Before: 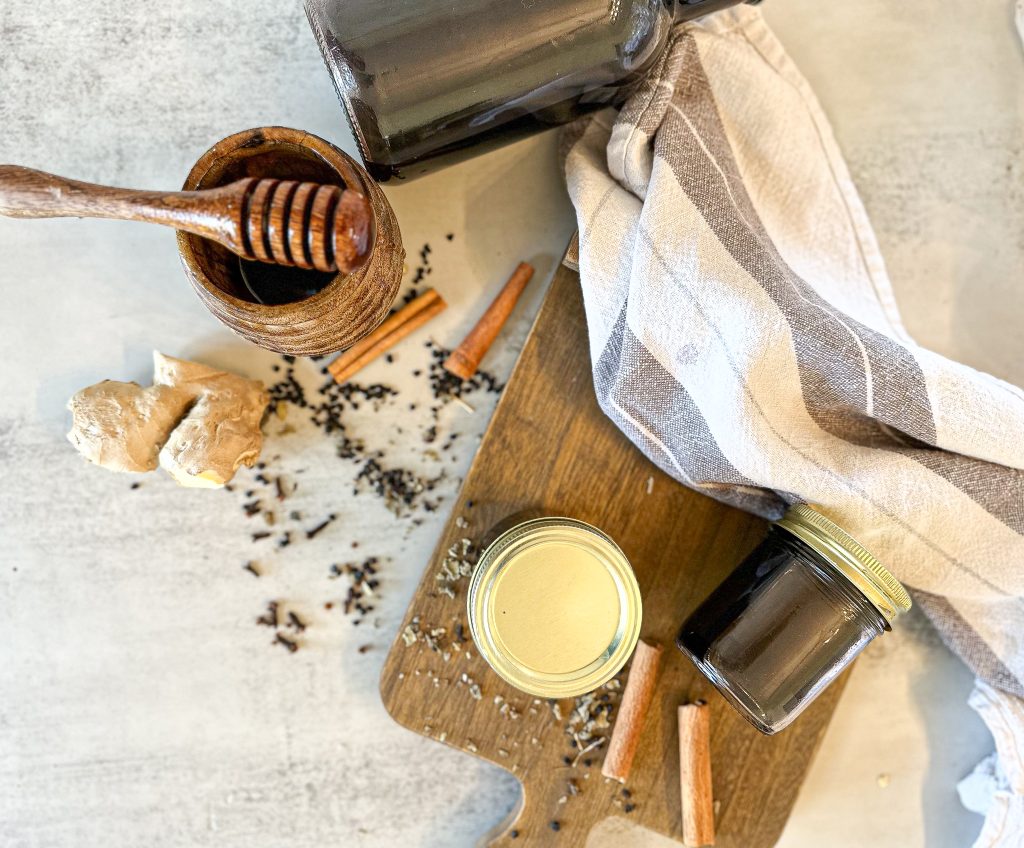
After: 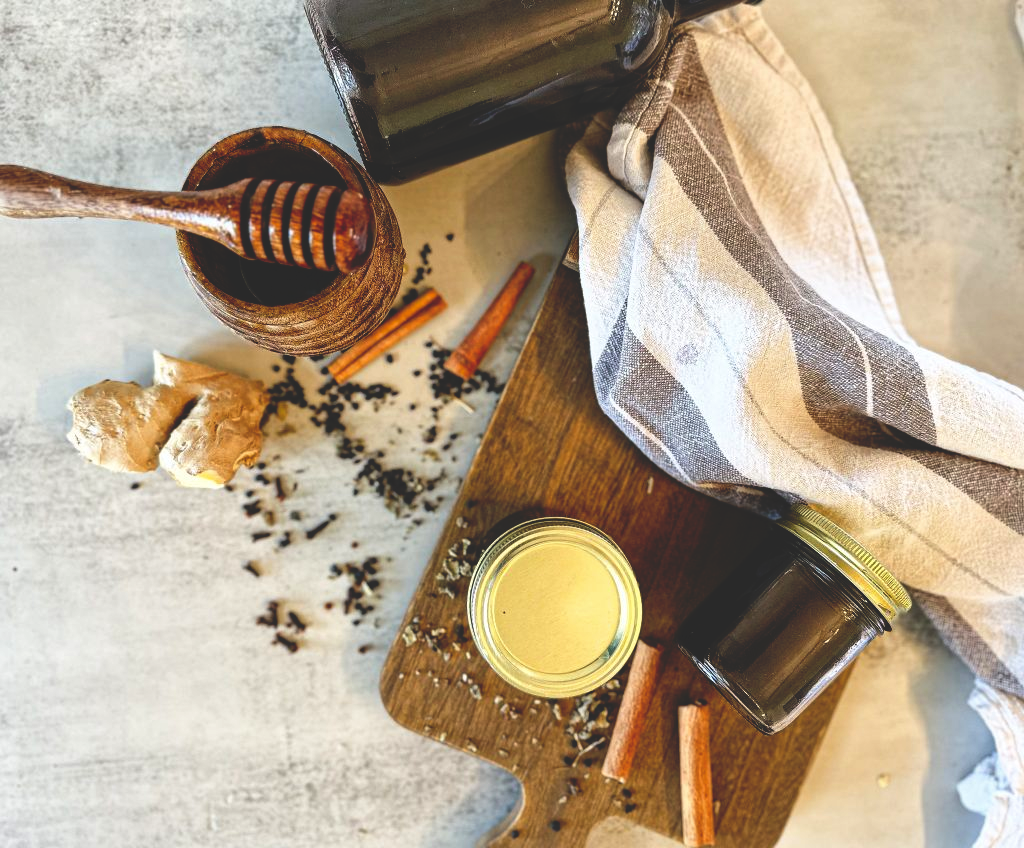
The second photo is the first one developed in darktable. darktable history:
base curve: curves: ch0 [(0, 0.02) (0.083, 0.036) (1, 1)], preserve colors none
shadows and highlights: radius 125.46, shadows 21.19, highlights -21.19, low approximation 0.01
